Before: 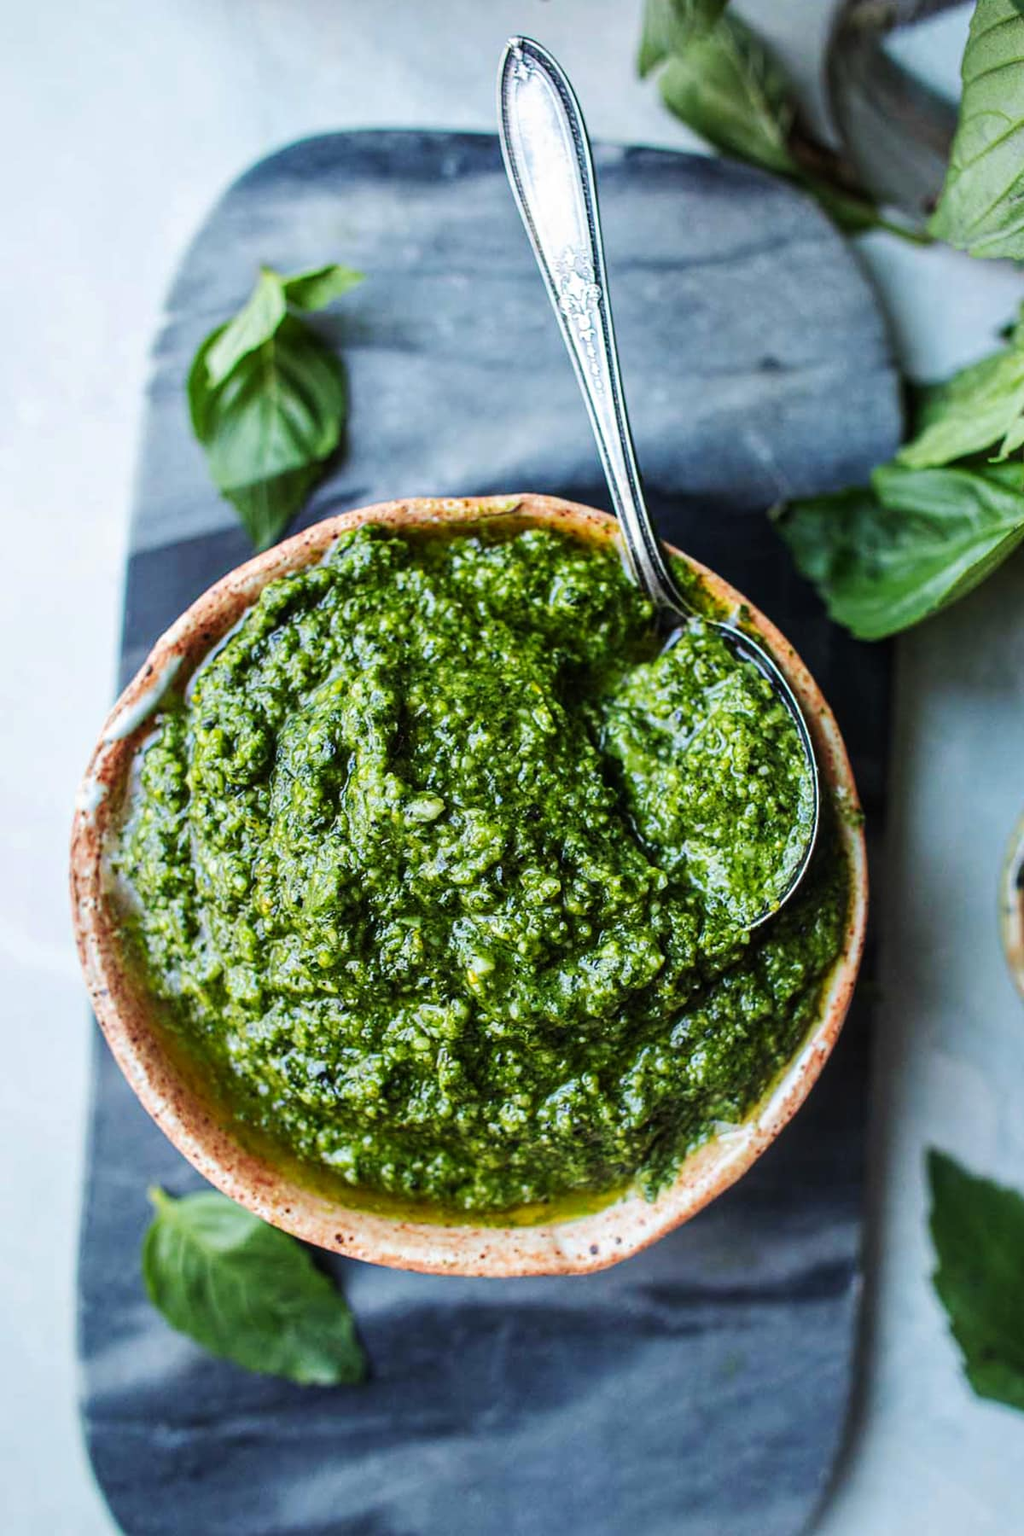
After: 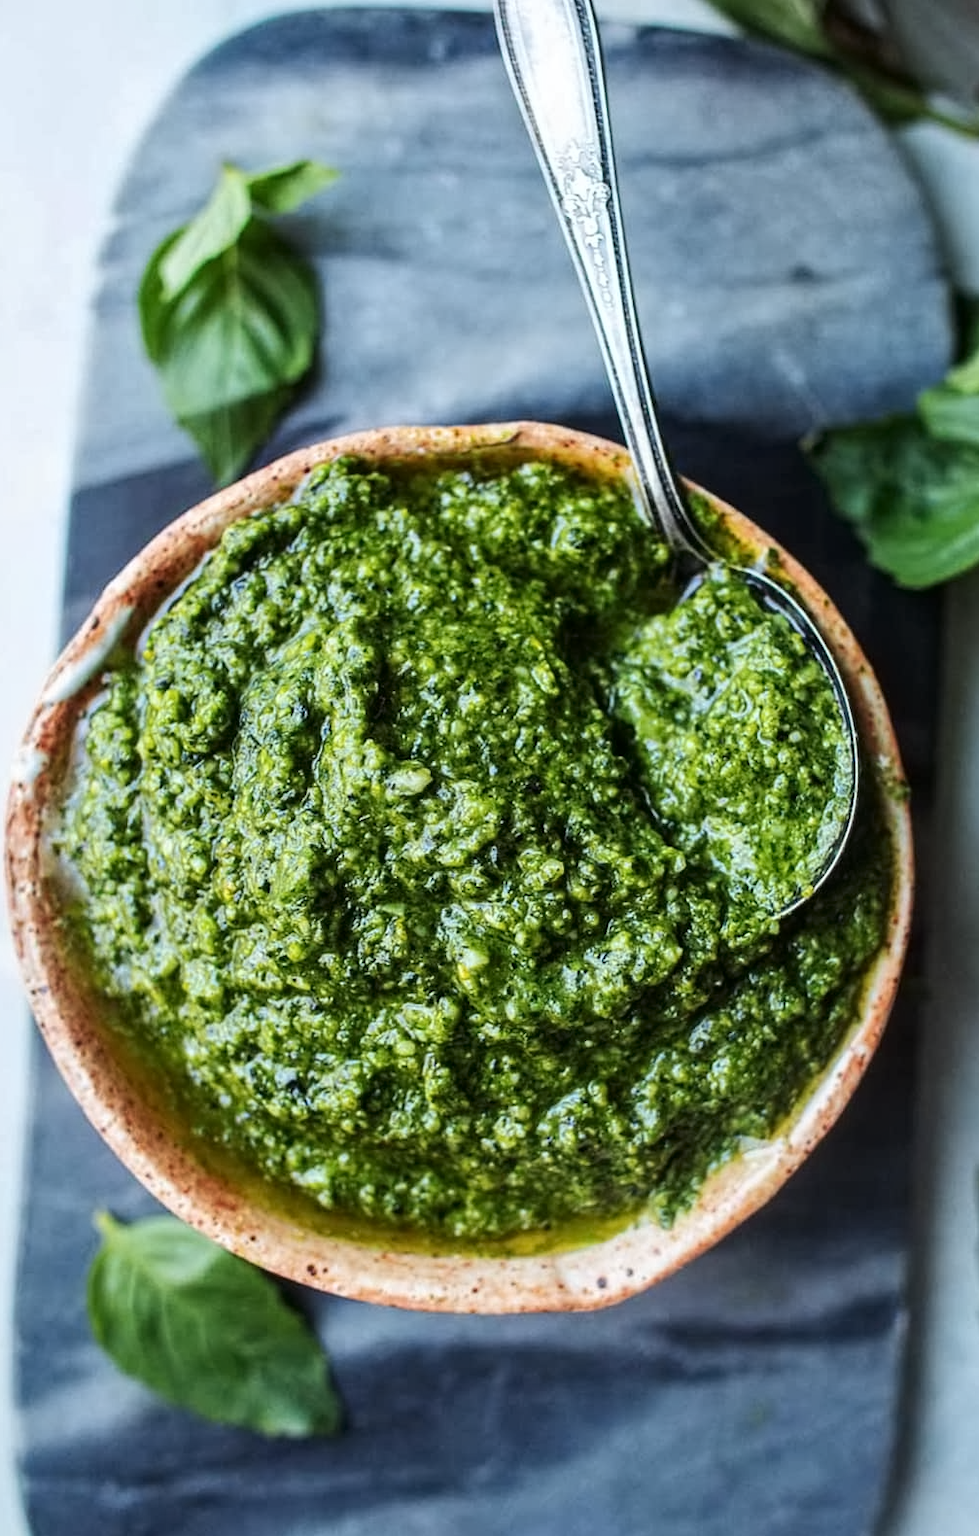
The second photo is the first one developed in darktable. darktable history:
crop: left 6.433%, top 8.061%, right 9.524%, bottom 4.122%
contrast equalizer: octaves 7, y [[0.5 ×6], [0.5 ×6], [0.5 ×6], [0 ×6], [0, 0.039, 0.251, 0.29, 0.293, 0.292]]
